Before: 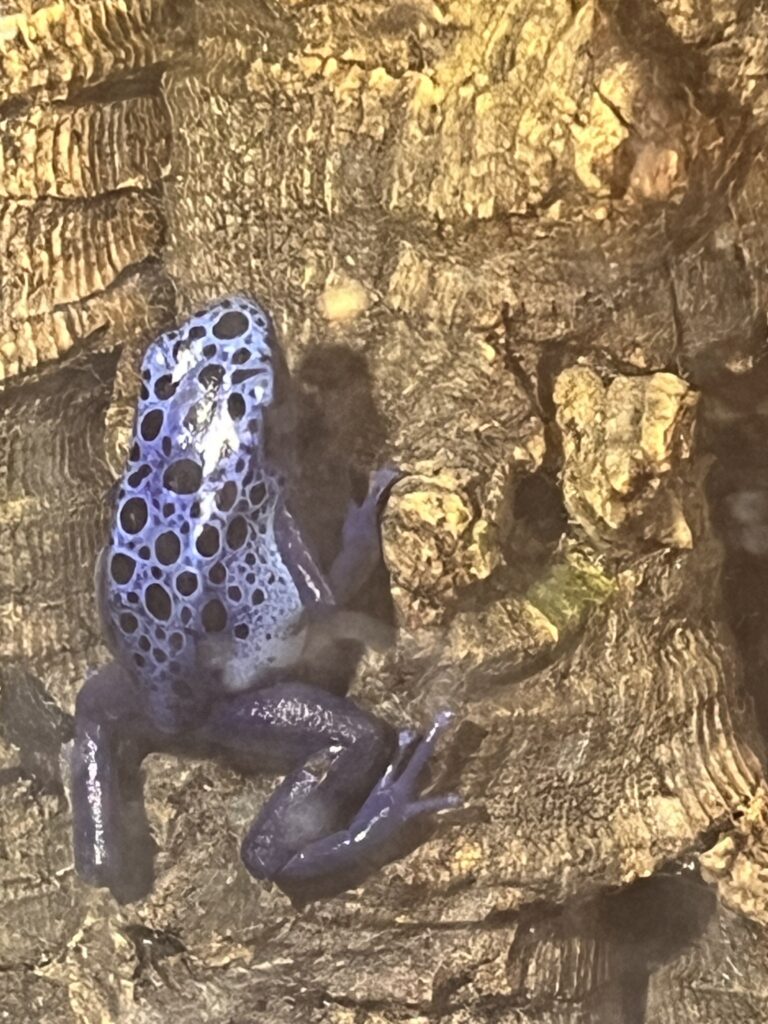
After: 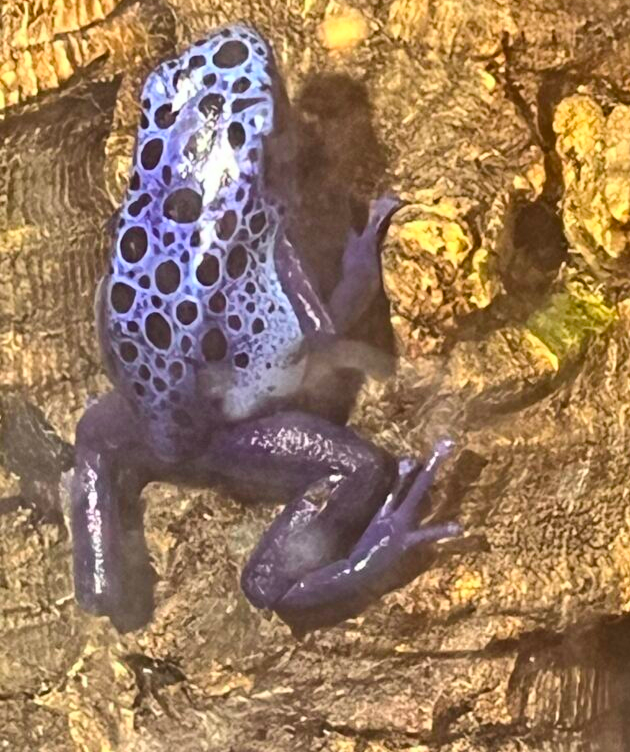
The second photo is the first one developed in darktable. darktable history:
color balance rgb: perceptual saturation grading › global saturation 20%, global vibrance 20%
crop: top 26.531%, right 17.959%
tone curve: curves: ch0 [(0, 0.01) (0.037, 0.032) (0.131, 0.108) (0.275, 0.258) (0.483, 0.512) (0.61, 0.661) (0.696, 0.742) (0.792, 0.834) (0.911, 0.936) (0.997, 0.995)]; ch1 [(0, 0) (0.308, 0.29) (0.425, 0.411) (0.503, 0.502) (0.551, 0.563) (0.683, 0.706) (0.746, 0.77) (1, 1)]; ch2 [(0, 0) (0.246, 0.233) (0.36, 0.352) (0.415, 0.415) (0.485, 0.487) (0.502, 0.502) (0.525, 0.523) (0.545, 0.552) (0.587, 0.6) (0.636, 0.652) (0.711, 0.729) (0.845, 0.855) (0.998, 0.977)], color space Lab, independent channels, preserve colors none
